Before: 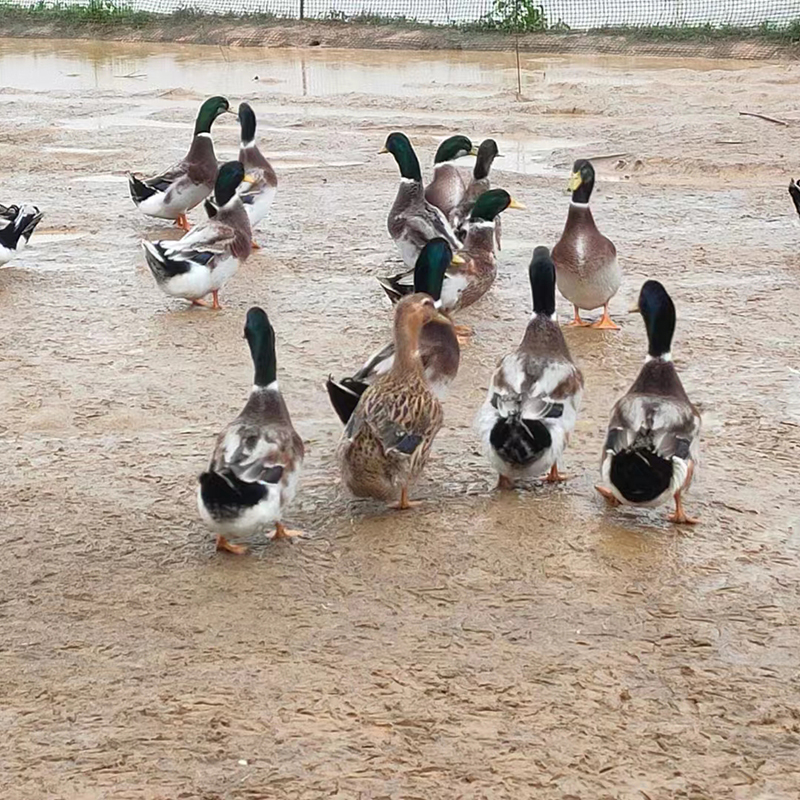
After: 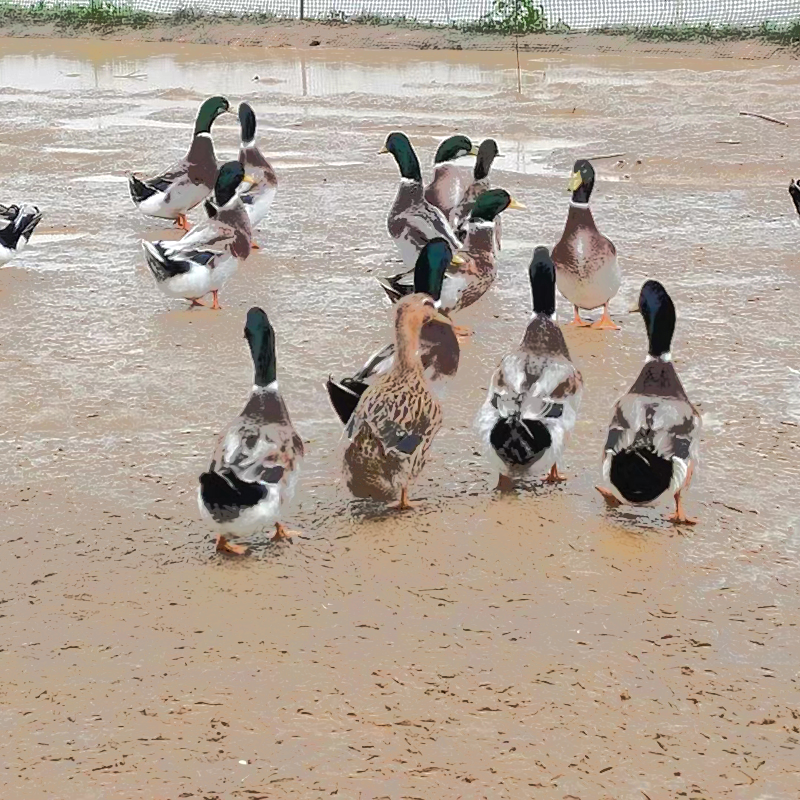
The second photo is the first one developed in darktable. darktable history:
color correction: highlights b* 0.005
tone equalizer: -7 EV -0.633 EV, -6 EV 0.978 EV, -5 EV -0.478 EV, -4 EV 0.418 EV, -3 EV 0.424 EV, -2 EV 0.123 EV, -1 EV -0.151 EV, +0 EV -0.398 EV, edges refinement/feathering 500, mask exposure compensation -1.57 EV, preserve details no
